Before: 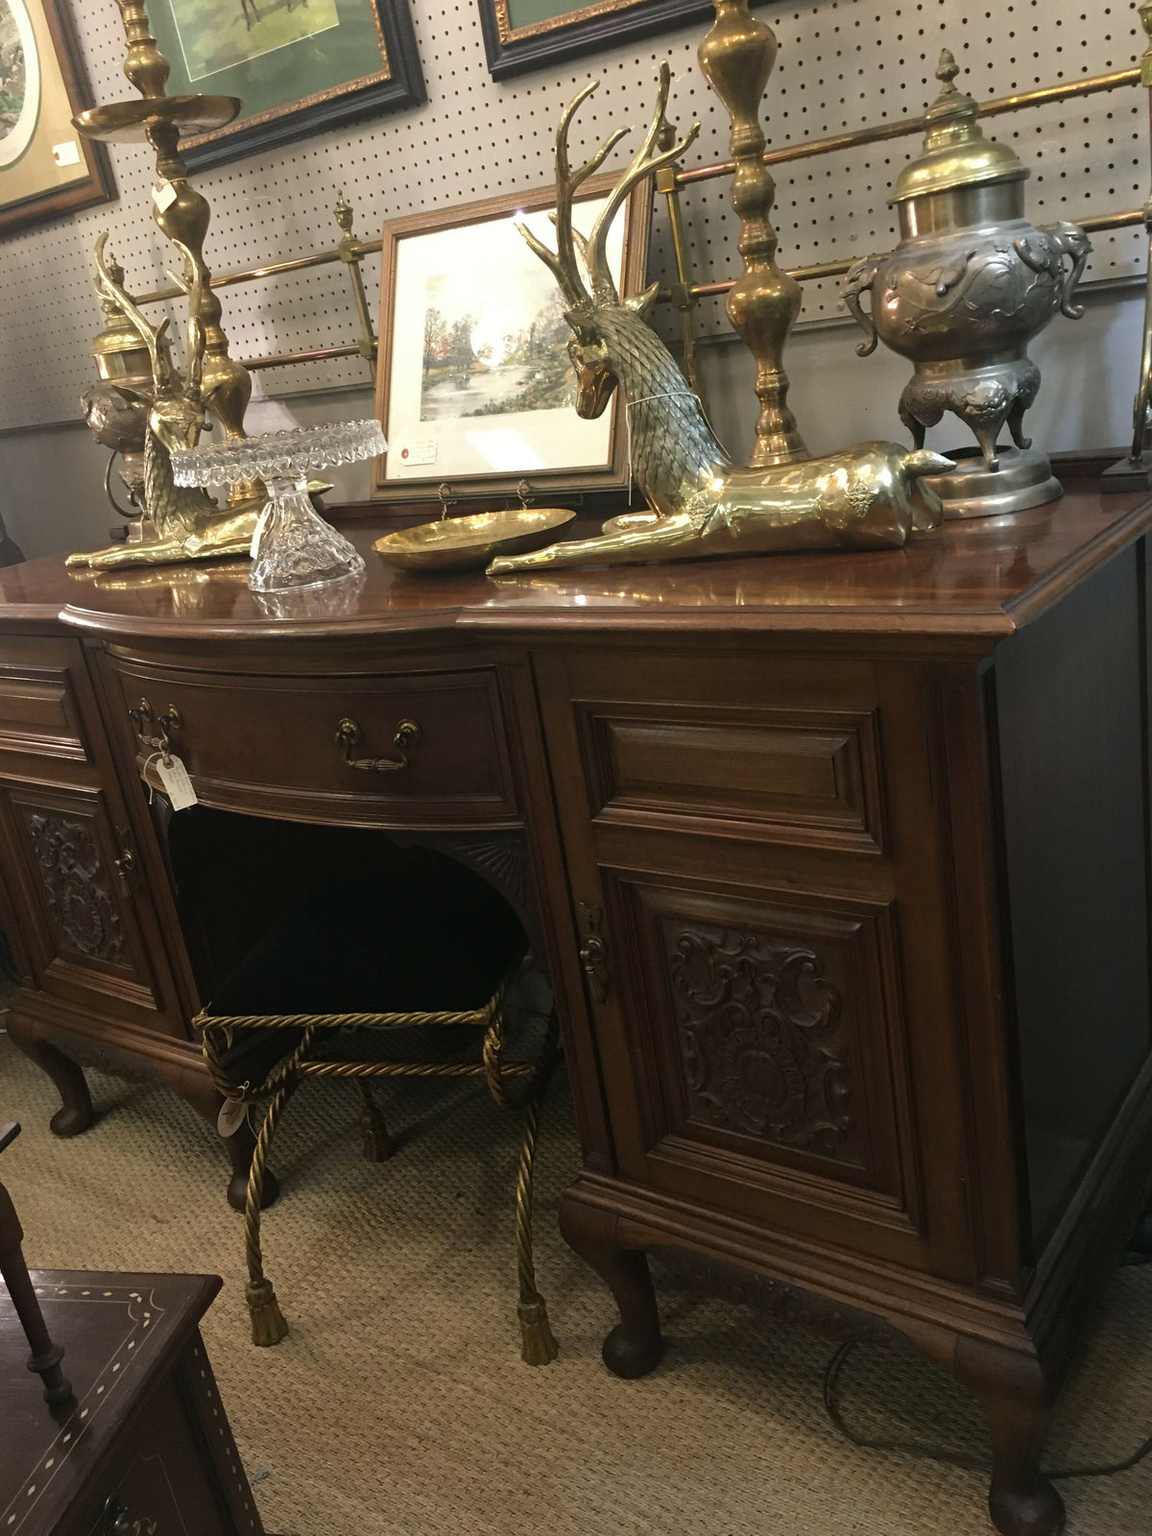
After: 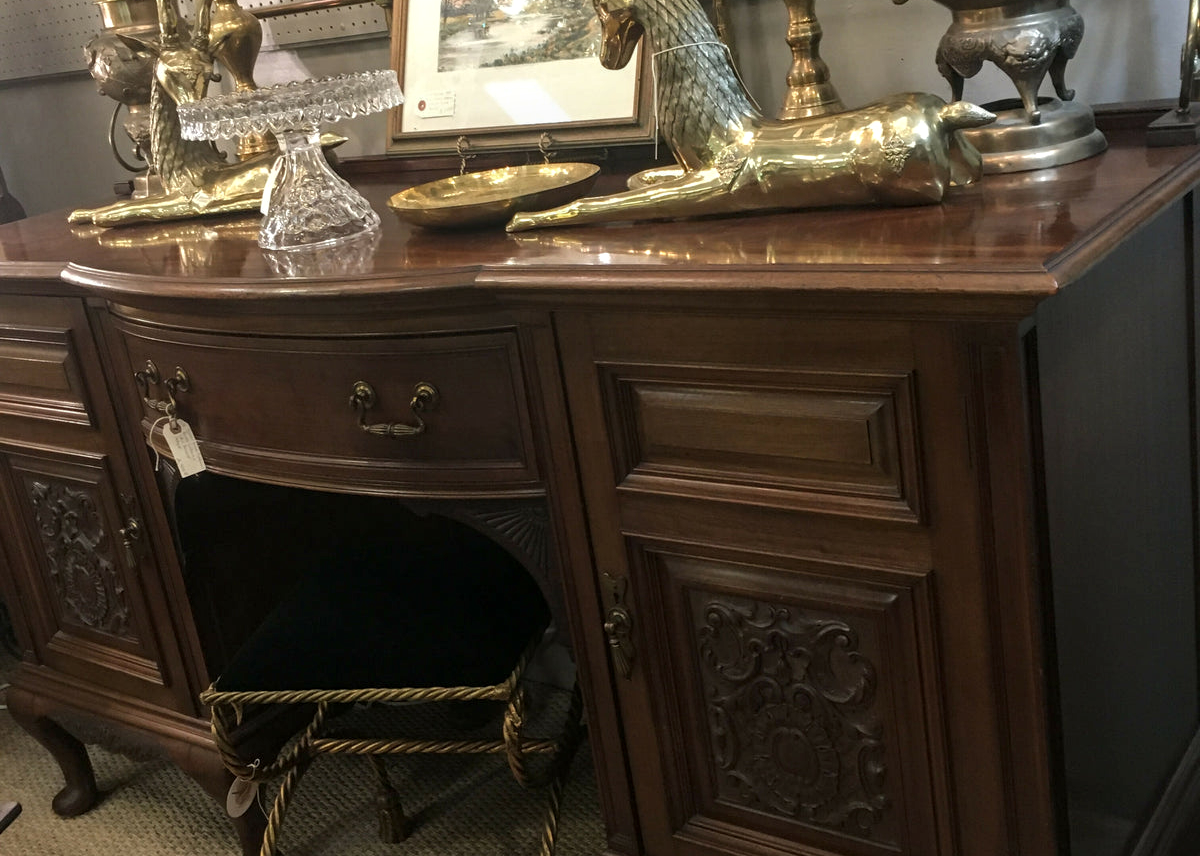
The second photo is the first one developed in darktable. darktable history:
local contrast: on, module defaults
crop and rotate: top 23.043%, bottom 23.437%
